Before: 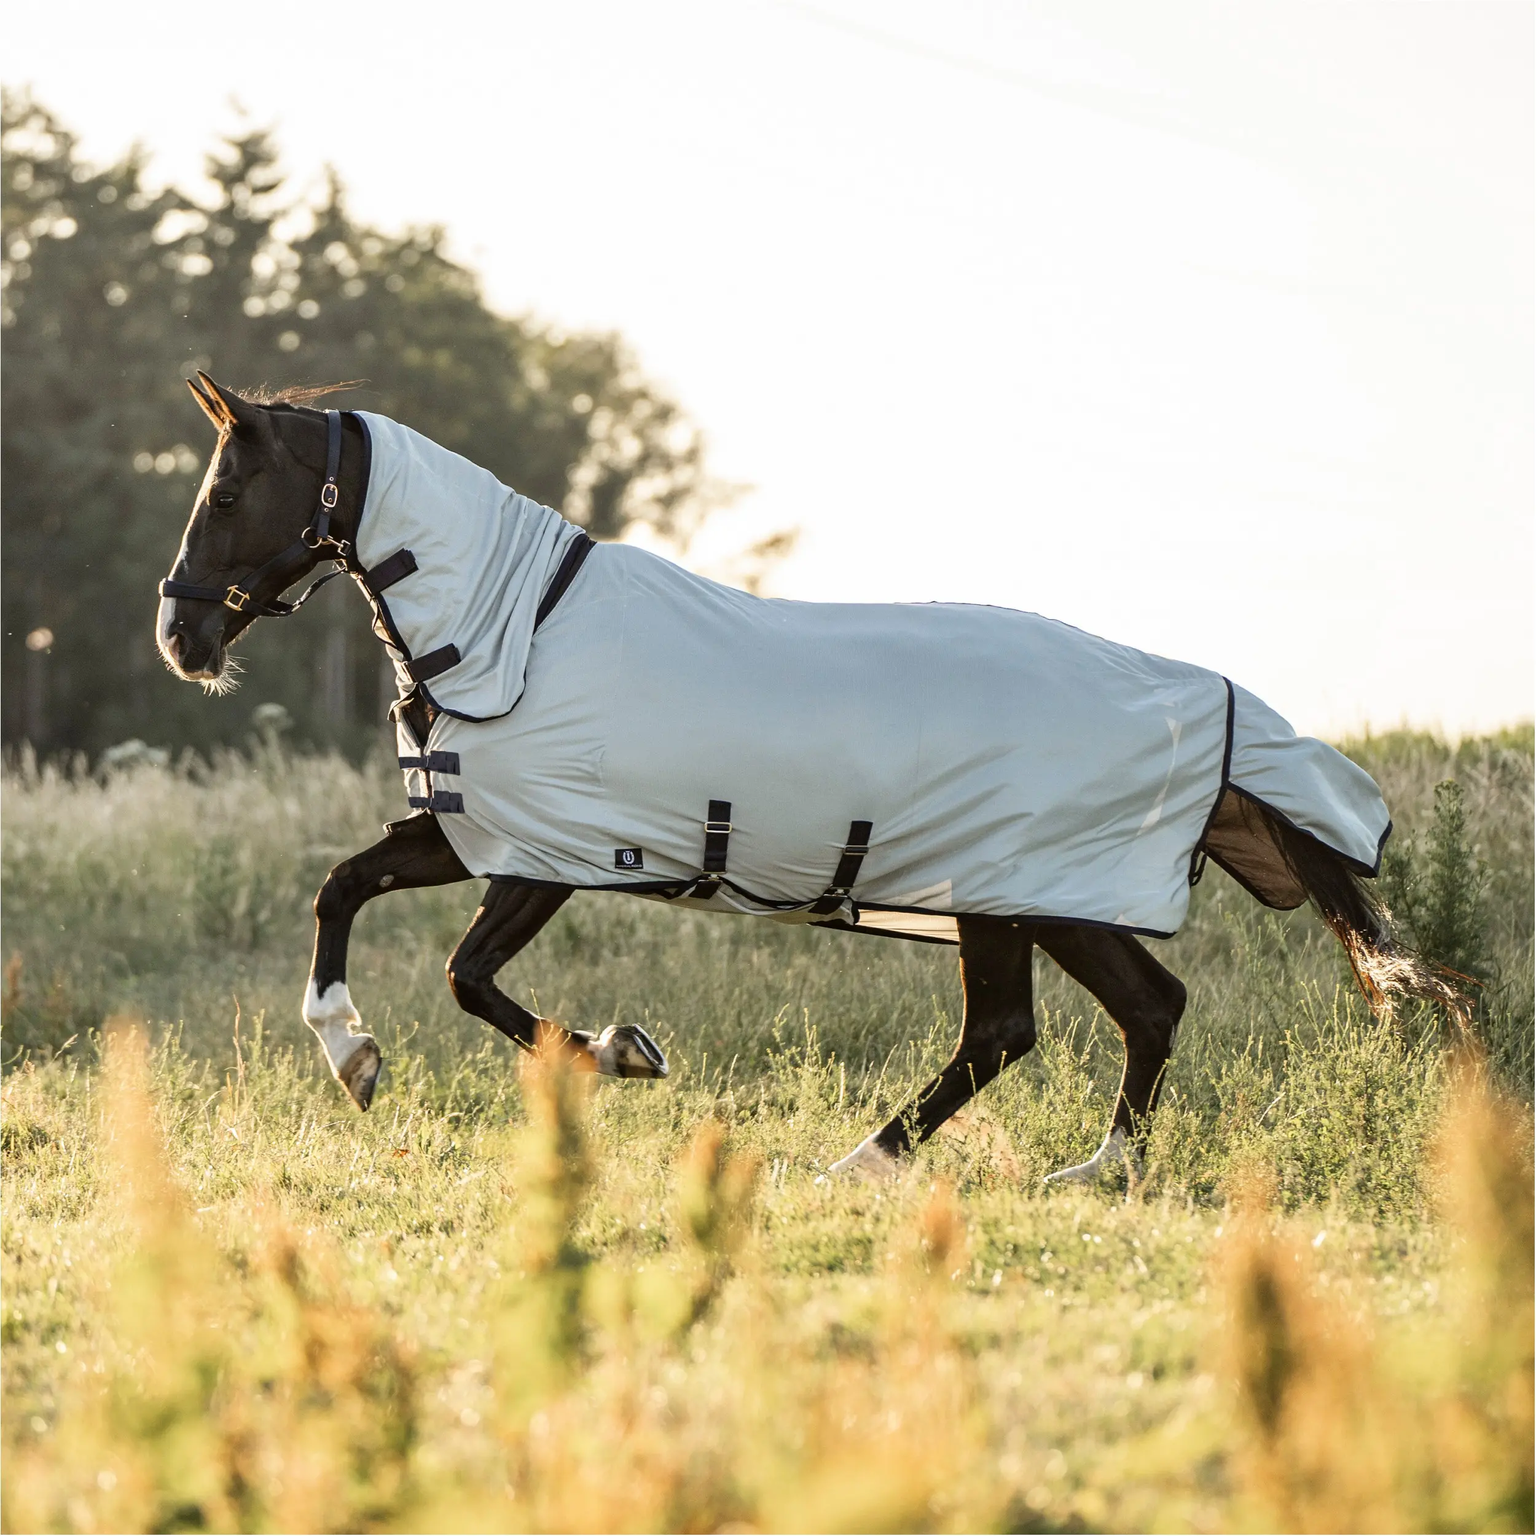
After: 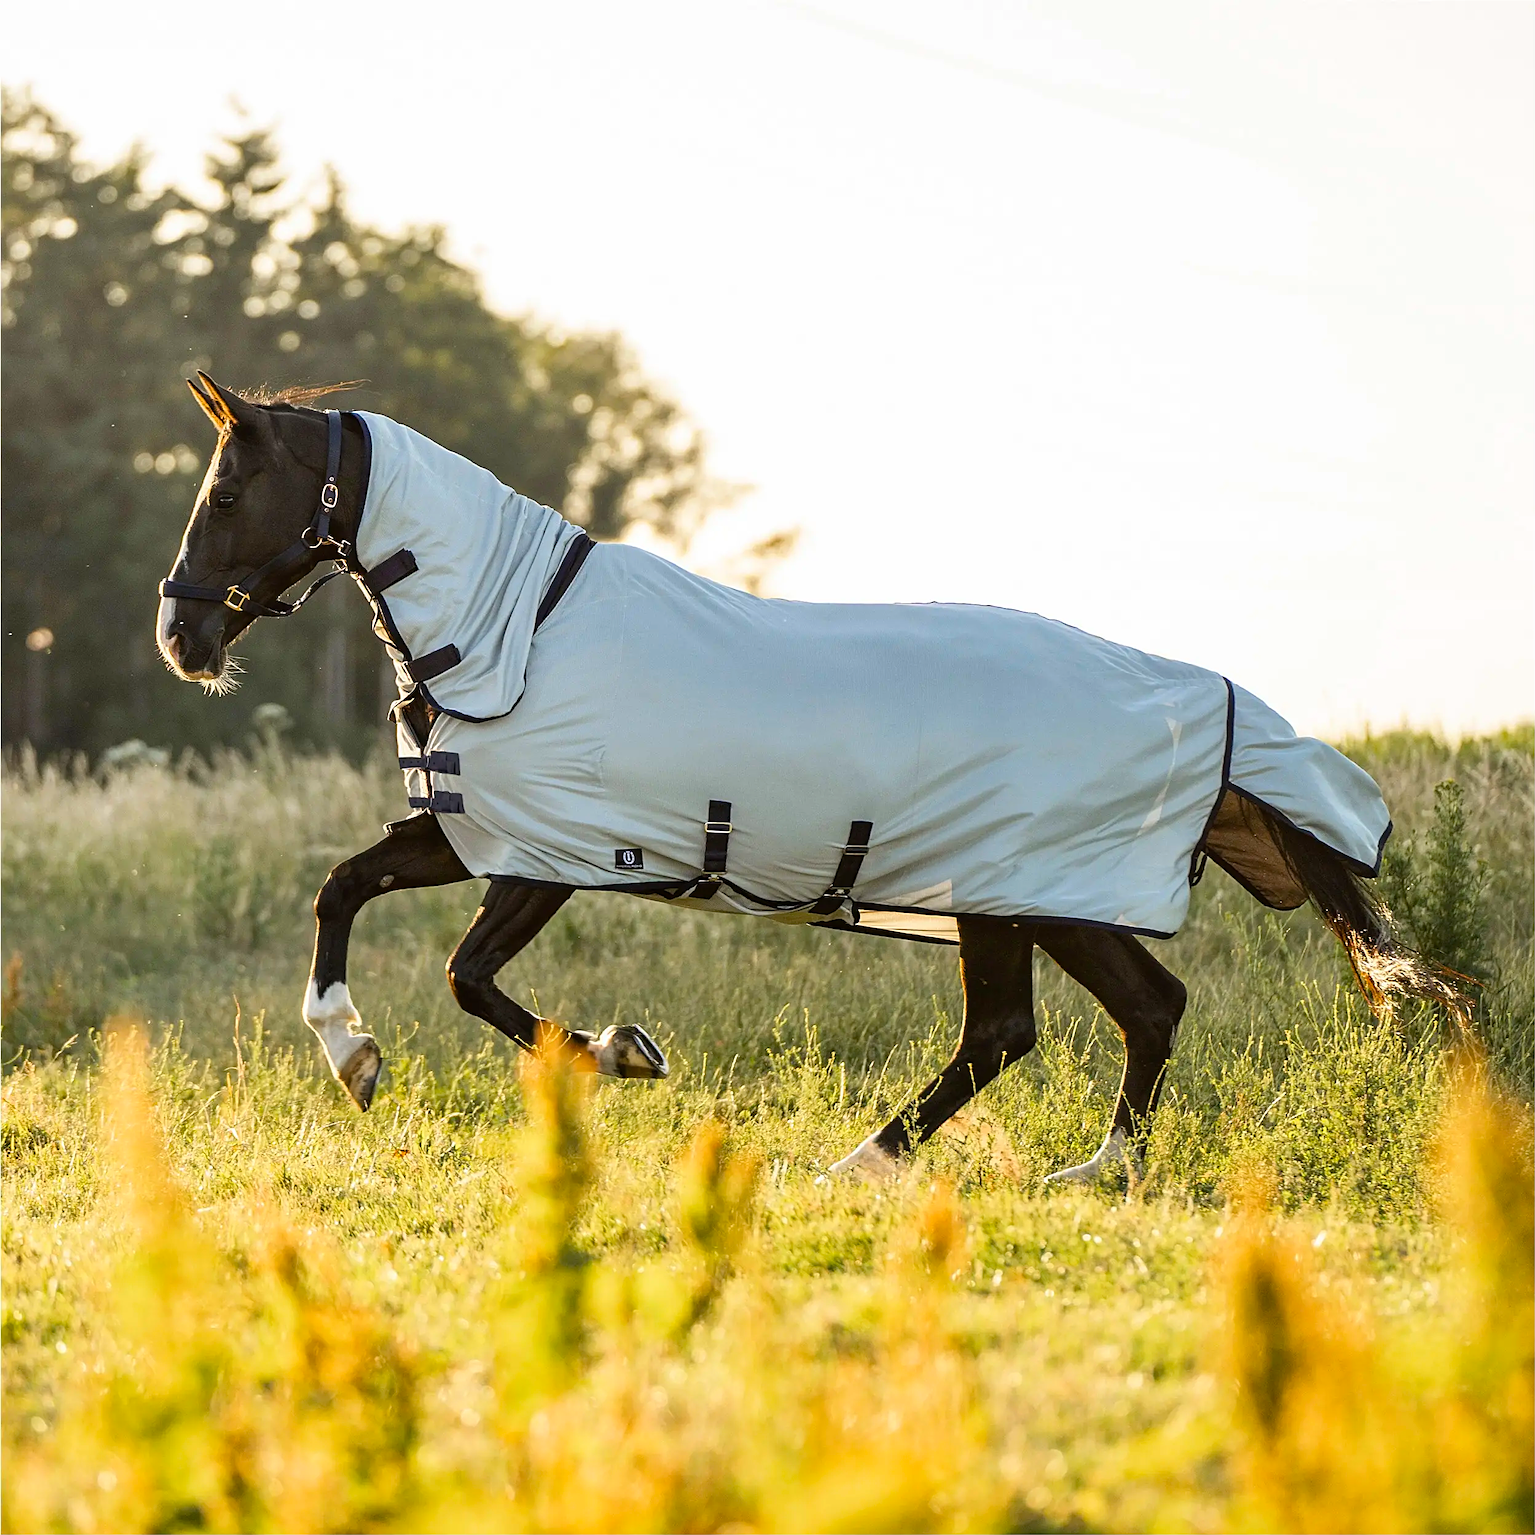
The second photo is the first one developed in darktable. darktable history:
color balance rgb: linear chroma grading › global chroma 41.782%, perceptual saturation grading › global saturation 0.011%
sharpen: on, module defaults
